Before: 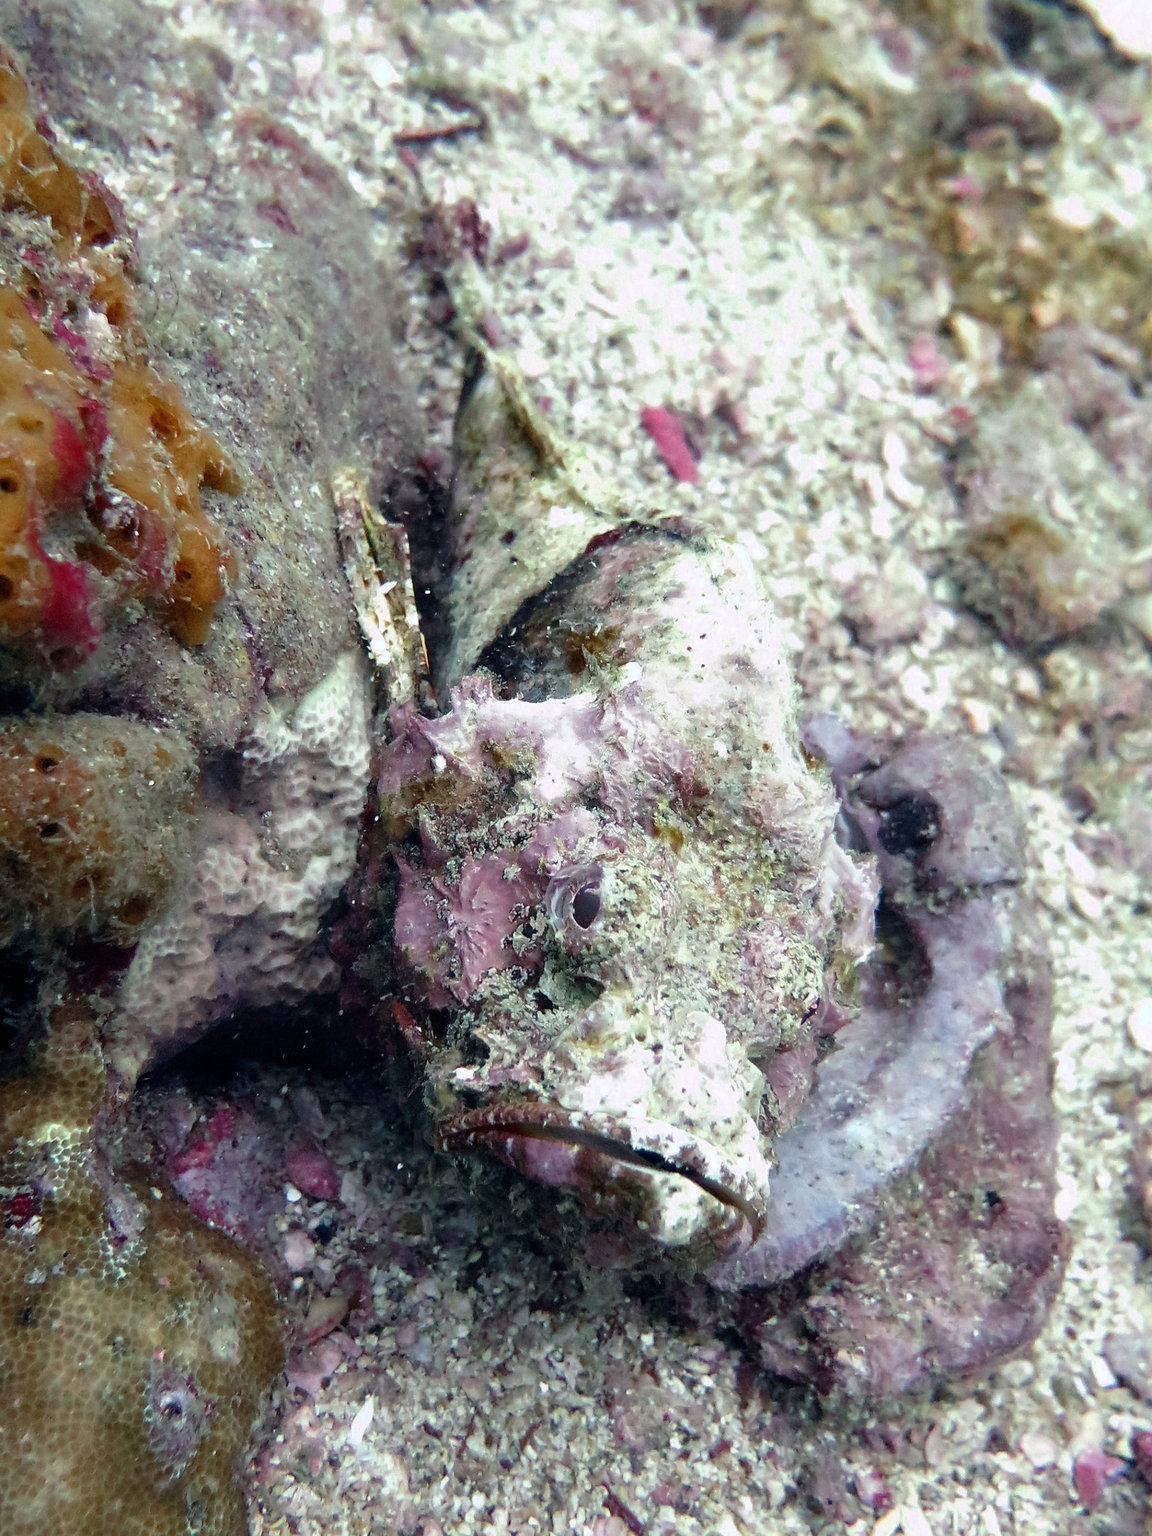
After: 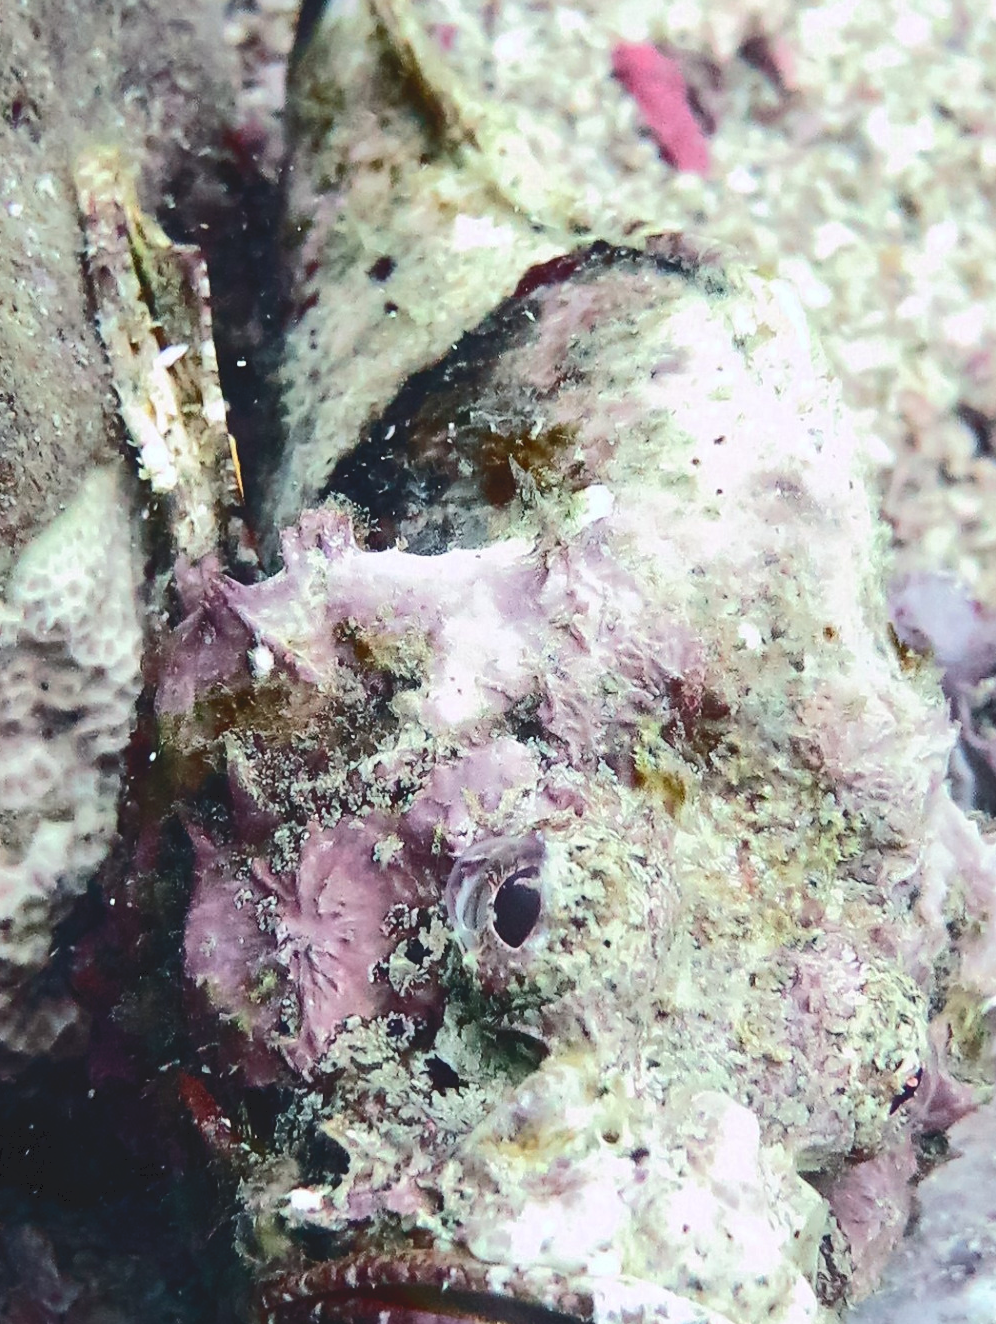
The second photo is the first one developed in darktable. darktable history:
tone curve: curves: ch0 [(0, 0) (0.003, 0.108) (0.011, 0.112) (0.025, 0.117) (0.044, 0.126) (0.069, 0.133) (0.1, 0.146) (0.136, 0.158) (0.177, 0.178) (0.224, 0.212) (0.277, 0.256) (0.335, 0.331) (0.399, 0.423) (0.468, 0.538) (0.543, 0.641) (0.623, 0.721) (0.709, 0.792) (0.801, 0.845) (0.898, 0.917) (1, 1)], color space Lab, independent channels, preserve colors none
crop: left 25.085%, top 24.931%, right 25.108%, bottom 25.387%
